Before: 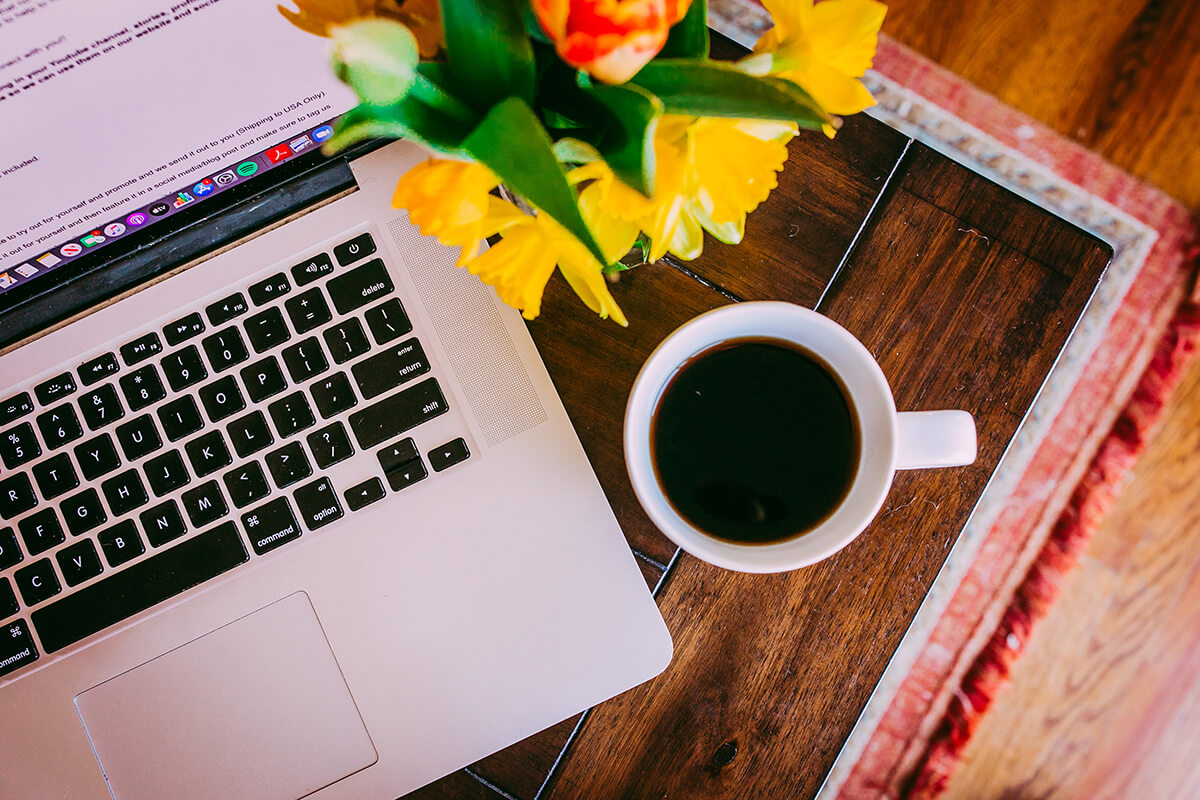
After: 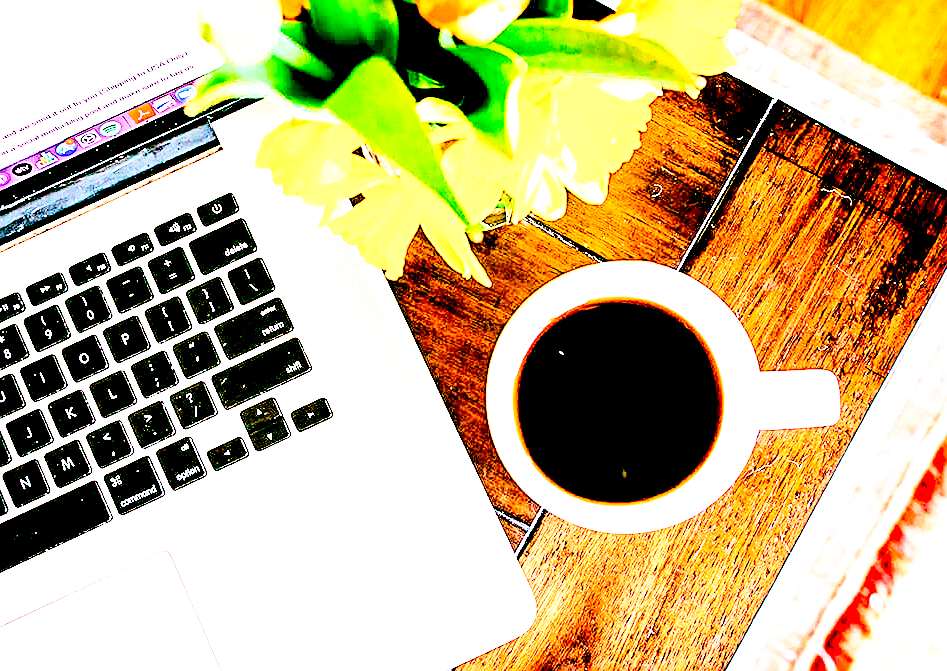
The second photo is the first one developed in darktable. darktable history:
crop: left 11.436%, top 5.002%, right 9.577%, bottom 10.396%
exposure: black level correction 0.015, exposure 1.785 EV, compensate exposure bias true, compensate highlight preservation false
base curve: curves: ch0 [(0, 0) (0.005, 0.002) (0.15, 0.3) (0.4, 0.7) (0.75, 0.95) (1, 1)], preserve colors none
sharpen: on, module defaults
tone equalizer: -7 EV 0.146 EV, -6 EV 0.629 EV, -5 EV 1.18 EV, -4 EV 1.36 EV, -3 EV 1.12 EV, -2 EV 0.6 EV, -1 EV 0.148 EV, edges refinement/feathering 500, mask exposure compensation -1.57 EV, preserve details no
